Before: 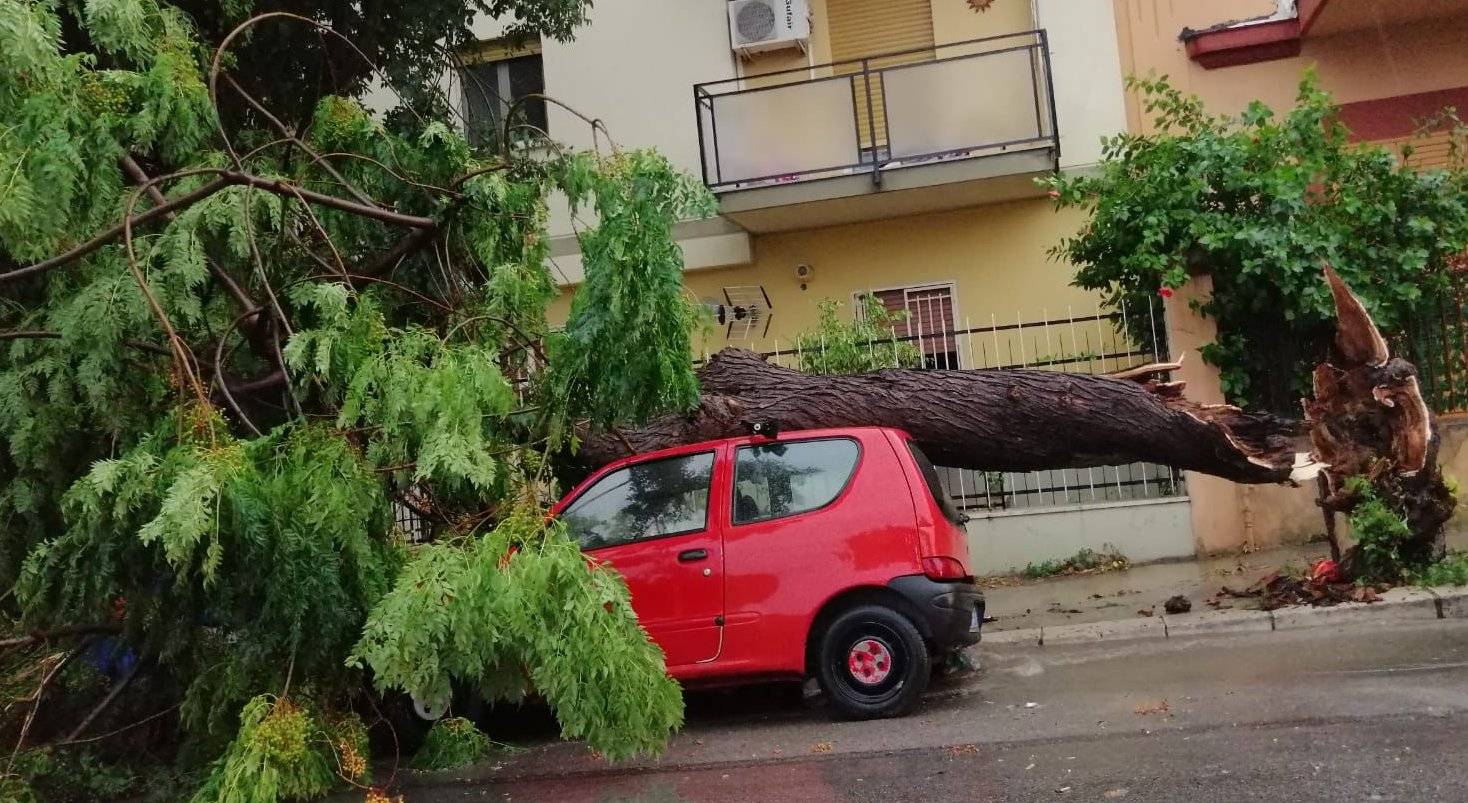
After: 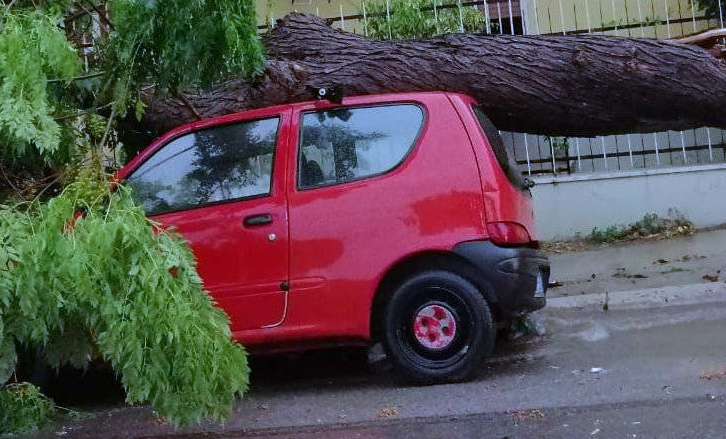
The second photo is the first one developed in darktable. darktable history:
crop: left 29.672%, top 41.786%, right 20.851%, bottom 3.487%
white balance: red 0.871, blue 1.249
